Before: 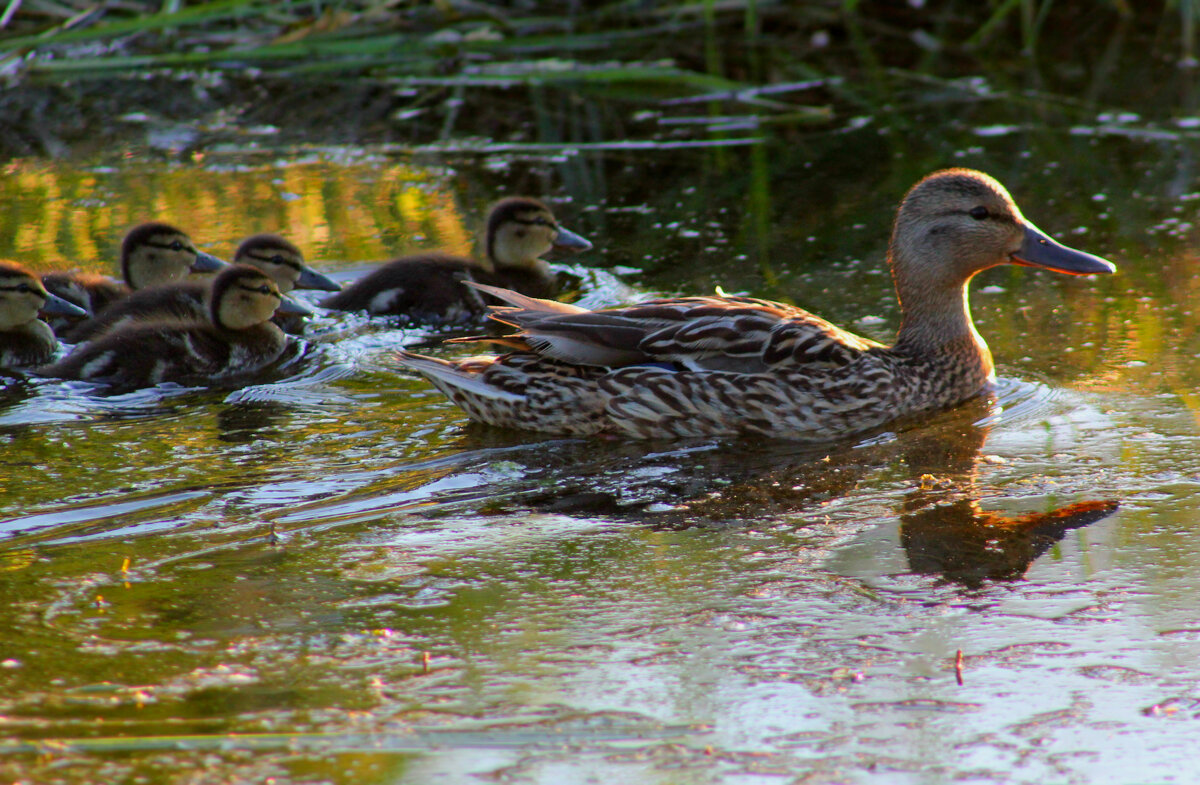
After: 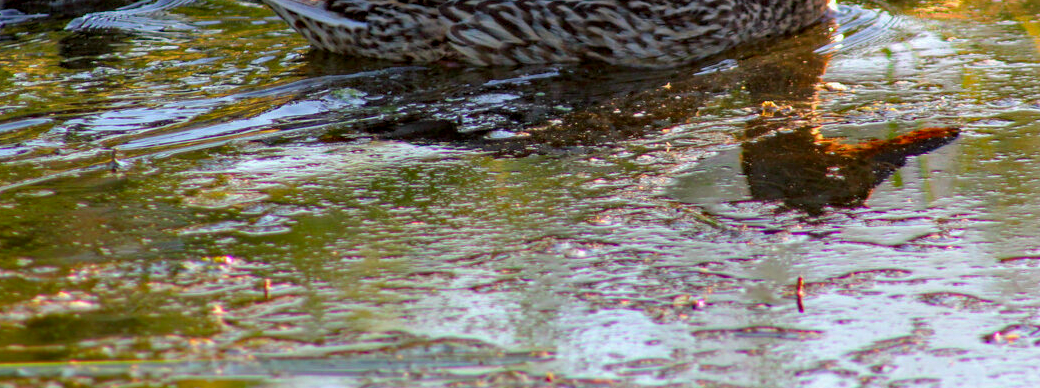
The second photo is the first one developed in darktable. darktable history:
crop and rotate: left 13.277%, top 47.559%, bottom 2.913%
base curve: curves: ch0 [(0, 0) (0.303, 0.277) (1, 1)], preserve colors none
haze removal: strength 0.3, distance 0.252, compatibility mode true, adaptive false
local contrast: on, module defaults
